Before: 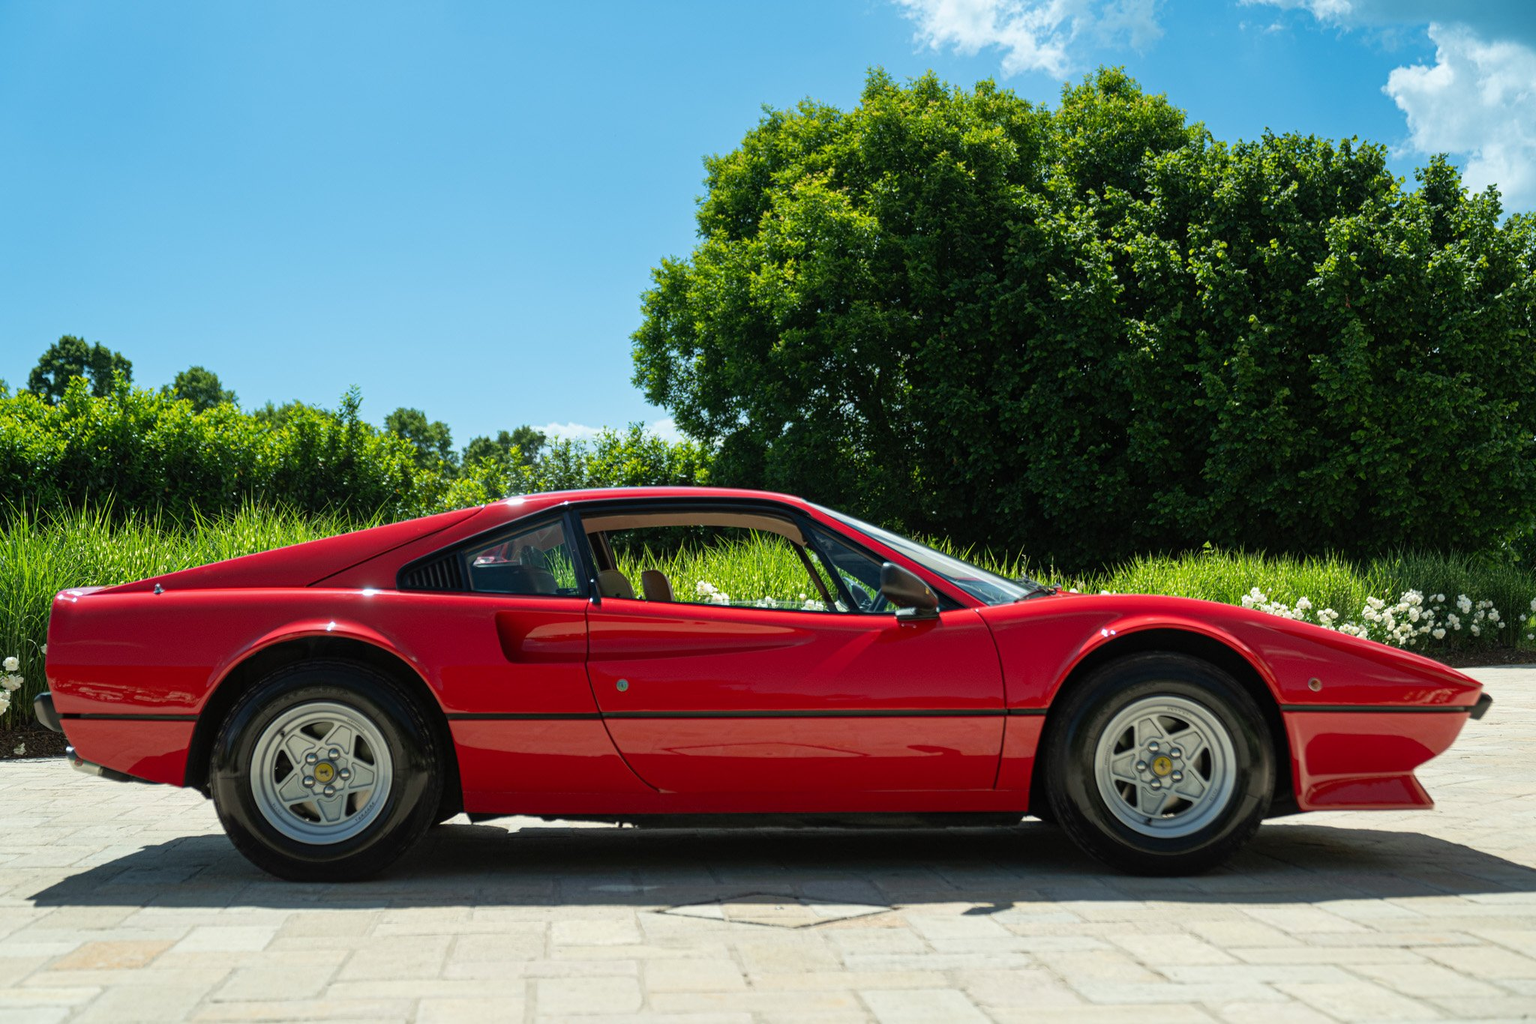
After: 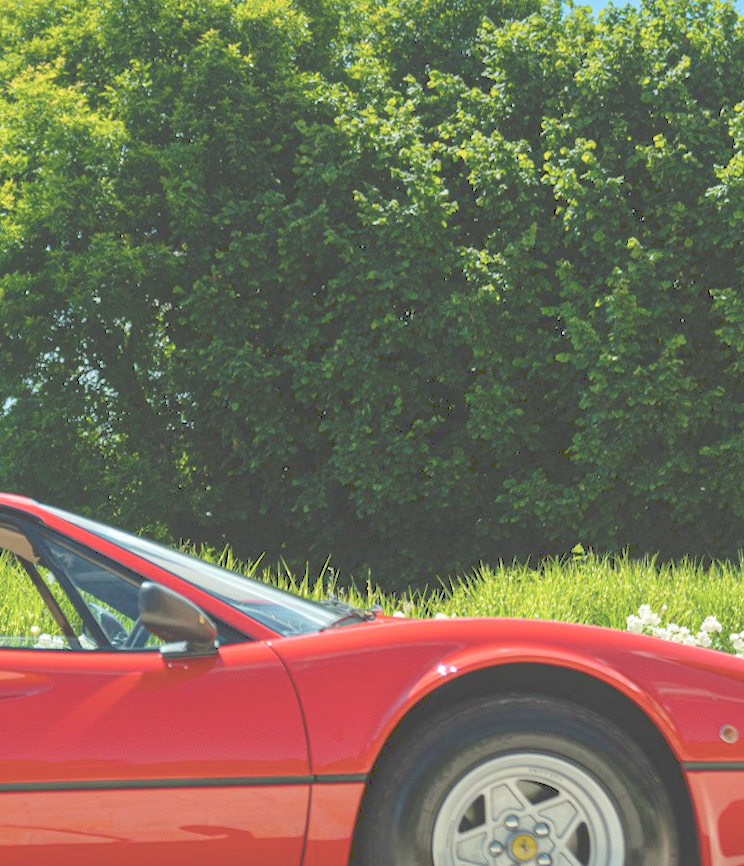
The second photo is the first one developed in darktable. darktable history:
crop and rotate: left 49.936%, top 10.094%, right 13.136%, bottom 24.256%
rotate and perspective: rotation -1.32°, lens shift (horizontal) -0.031, crop left 0.015, crop right 0.985, crop top 0.047, crop bottom 0.982
tone curve: curves: ch0 [(0, 0) (0.003, 0.275) (0.011, 0.288) (0.025, 0.309) (0.044, 0.326) (0.069, 0.346) (0.1, 0.37) (0.136, 0.396) (0.177, 0.432) (0.224, 0.473) (0.277, 0.516) (0.335, 0.566) (0.399, 0.611) (0.468, 0.661) (0.543, 0.711) (0.623, 0.761) (0.709, 0.817) (0.801, 0.867) (0.898, 0.911) (1, 1)], preserve colors none
exposure: exposure 0.2 EV, compensate highlight preservation false
color balance rgb: perceptual saturation grading › global saturation 20%, global vibrance 20%
